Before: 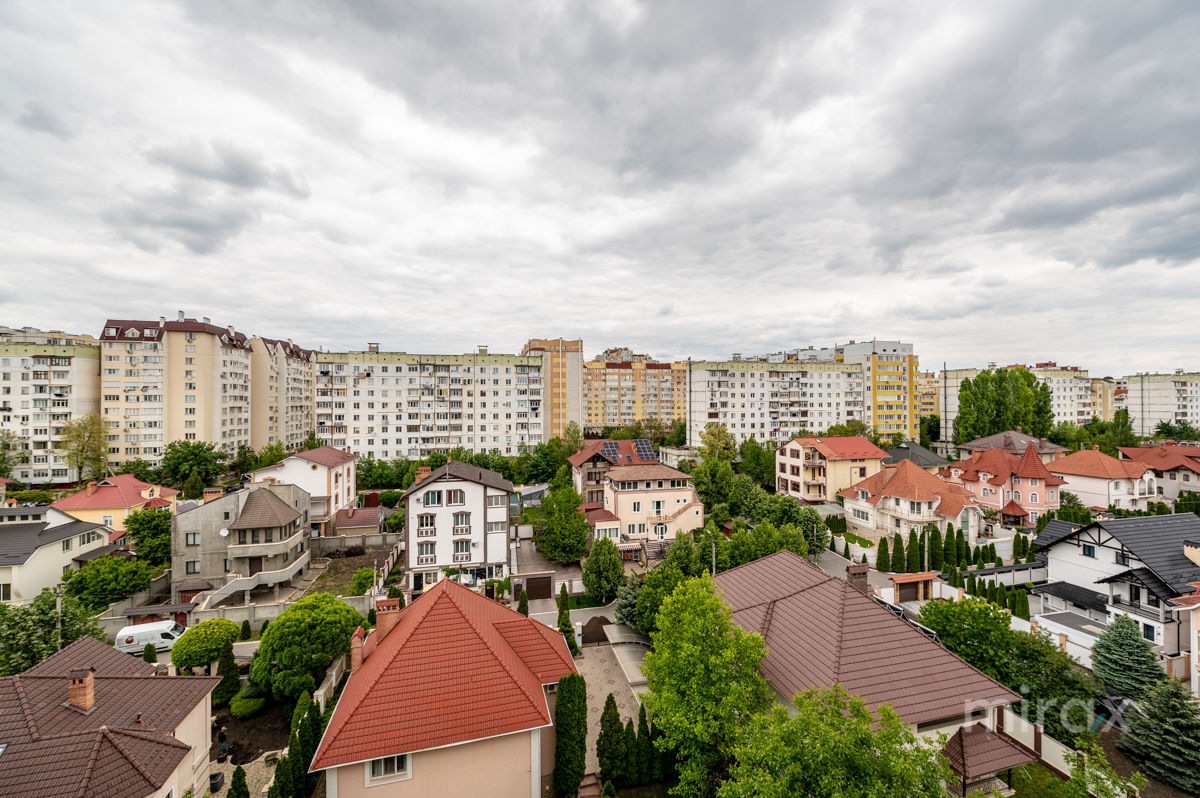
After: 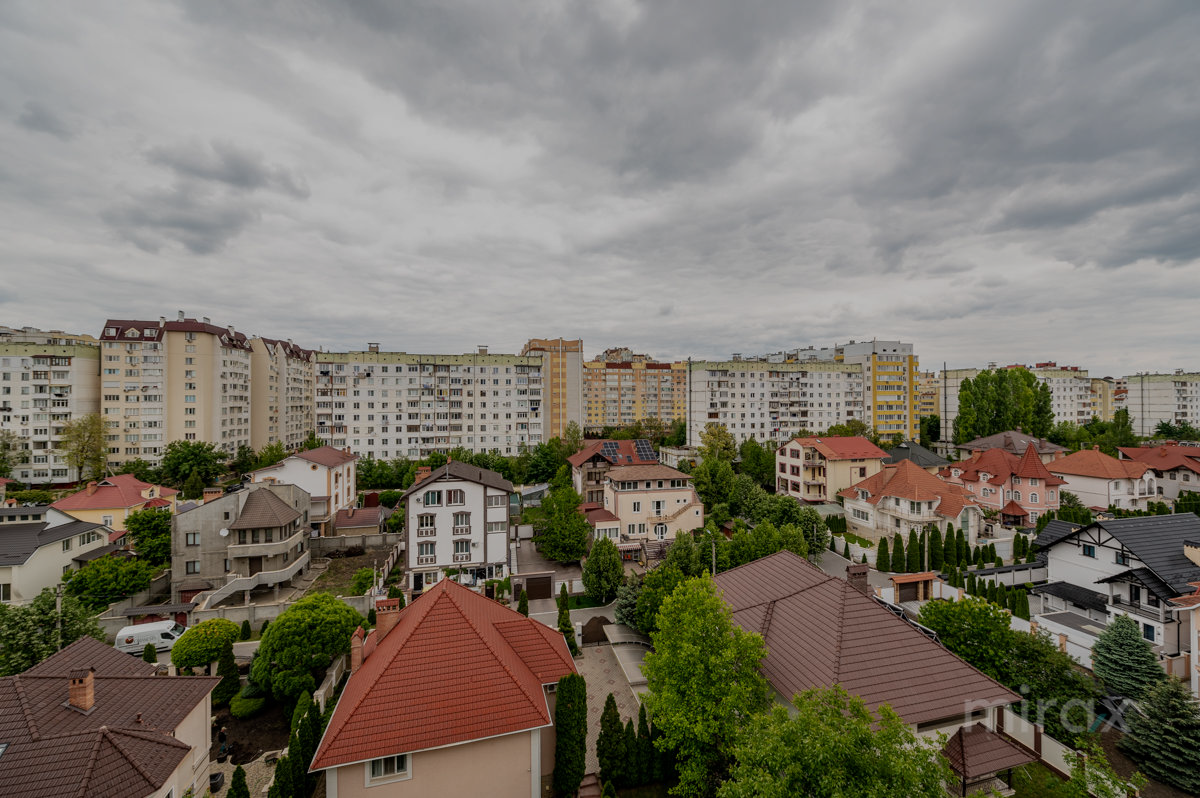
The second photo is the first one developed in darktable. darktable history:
exposure: exposure -0.955 EV, compensate exposure bias true, compensate highlight preservation false
